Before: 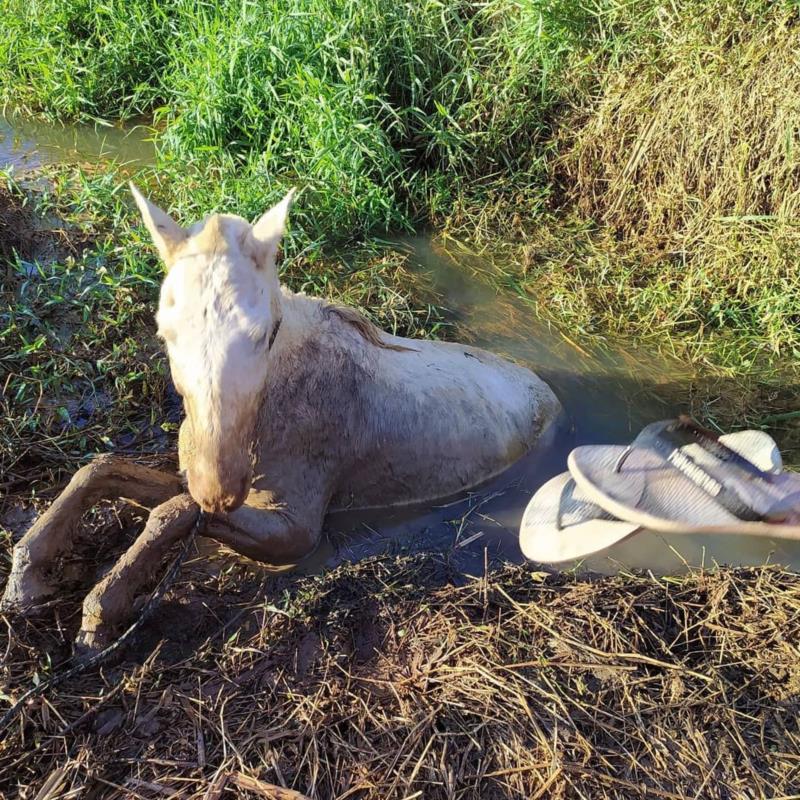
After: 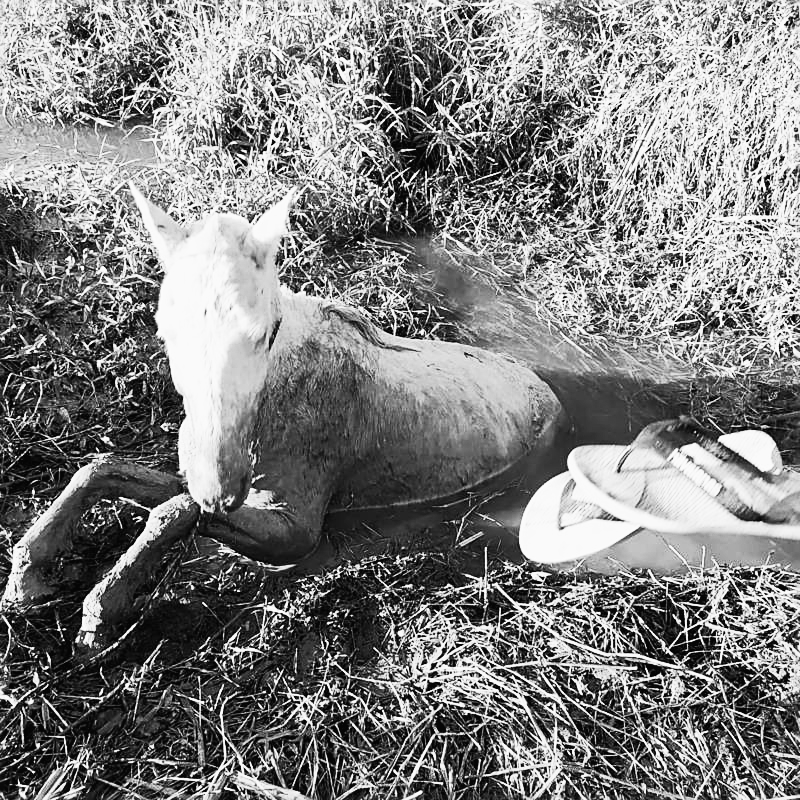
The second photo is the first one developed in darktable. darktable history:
filmic rgb: black relative exposure -7.75 EV, white relative exposure 4.4 EV, threshold 3 EV, hardness 3.76, latitude 38.11%, contrast 0.966, highlights saturation mix 10%, shadows ↔ highlights balance 4.59%, color science v4 (2020), enable highlight reconstruction true
color balance rgb: perceptual saturation grading › global saturation 30%, global vibrance 20%
sharpen: on, module defaults
contrast brightness saturation: contrast 0.53, brightness 0.47, saturation -1
